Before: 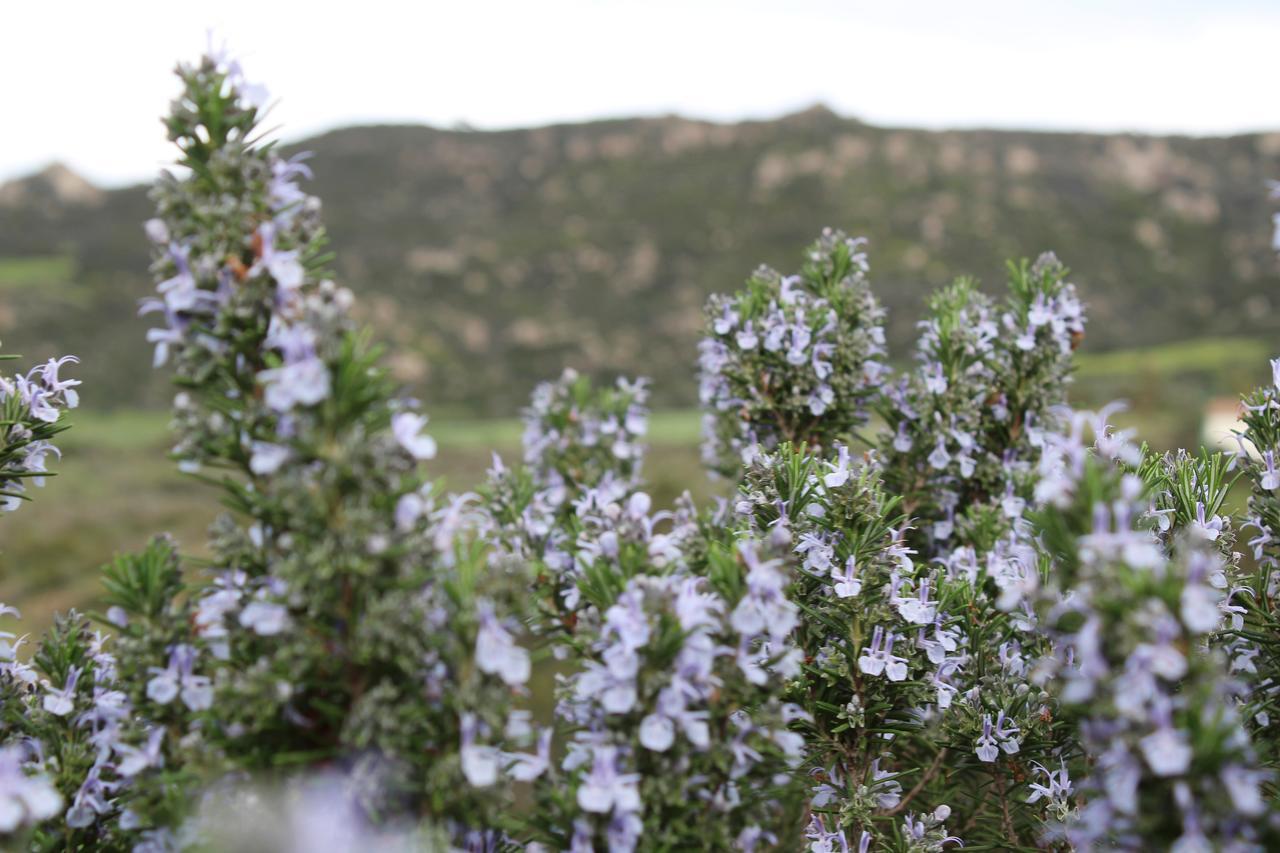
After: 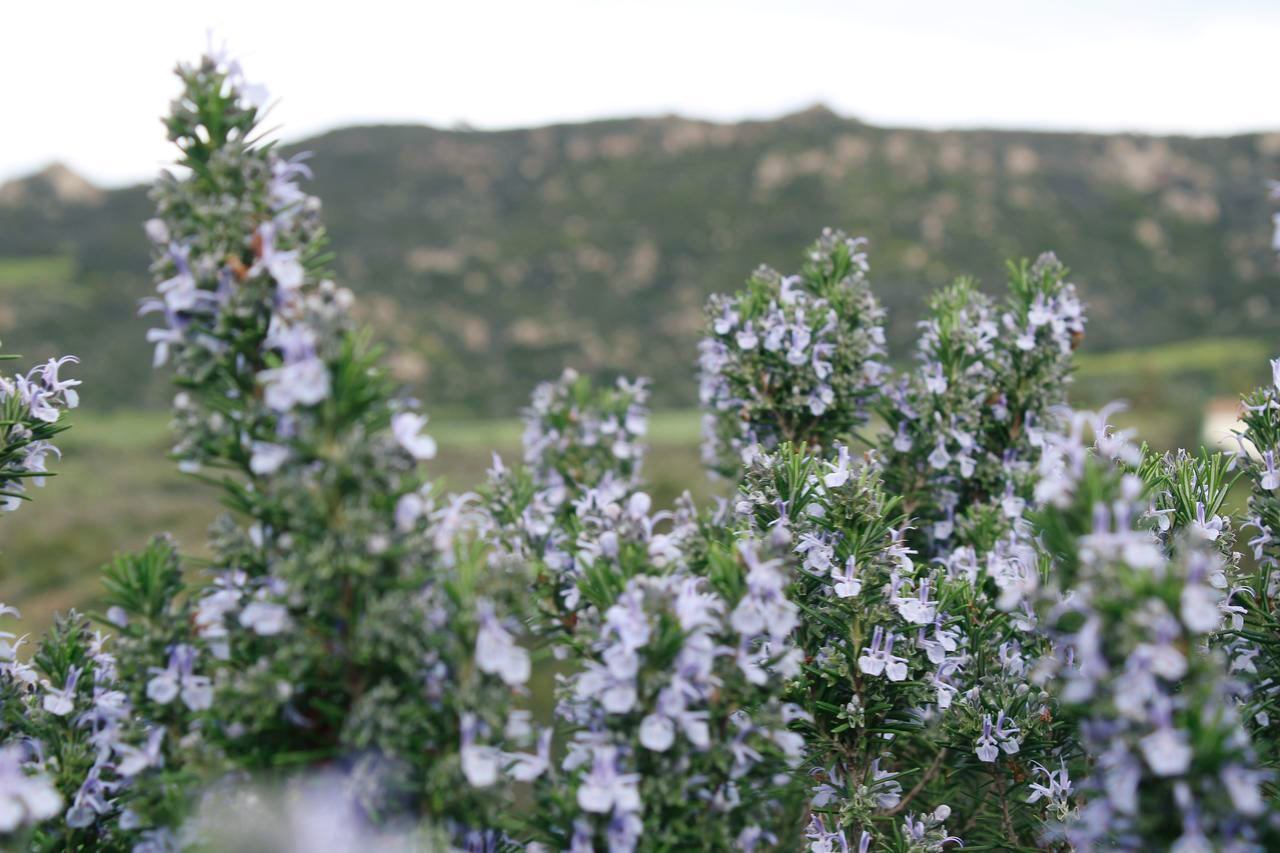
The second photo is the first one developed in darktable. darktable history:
color balance rgb: shadows lift › chroma 7.056%, shadows lift › hue 245.22°, perceptual saturation grading › global saturation 0.832%, perceptual saturation grading › highlights -19.928%, perceptual saturation grading › shadows 19.174%
